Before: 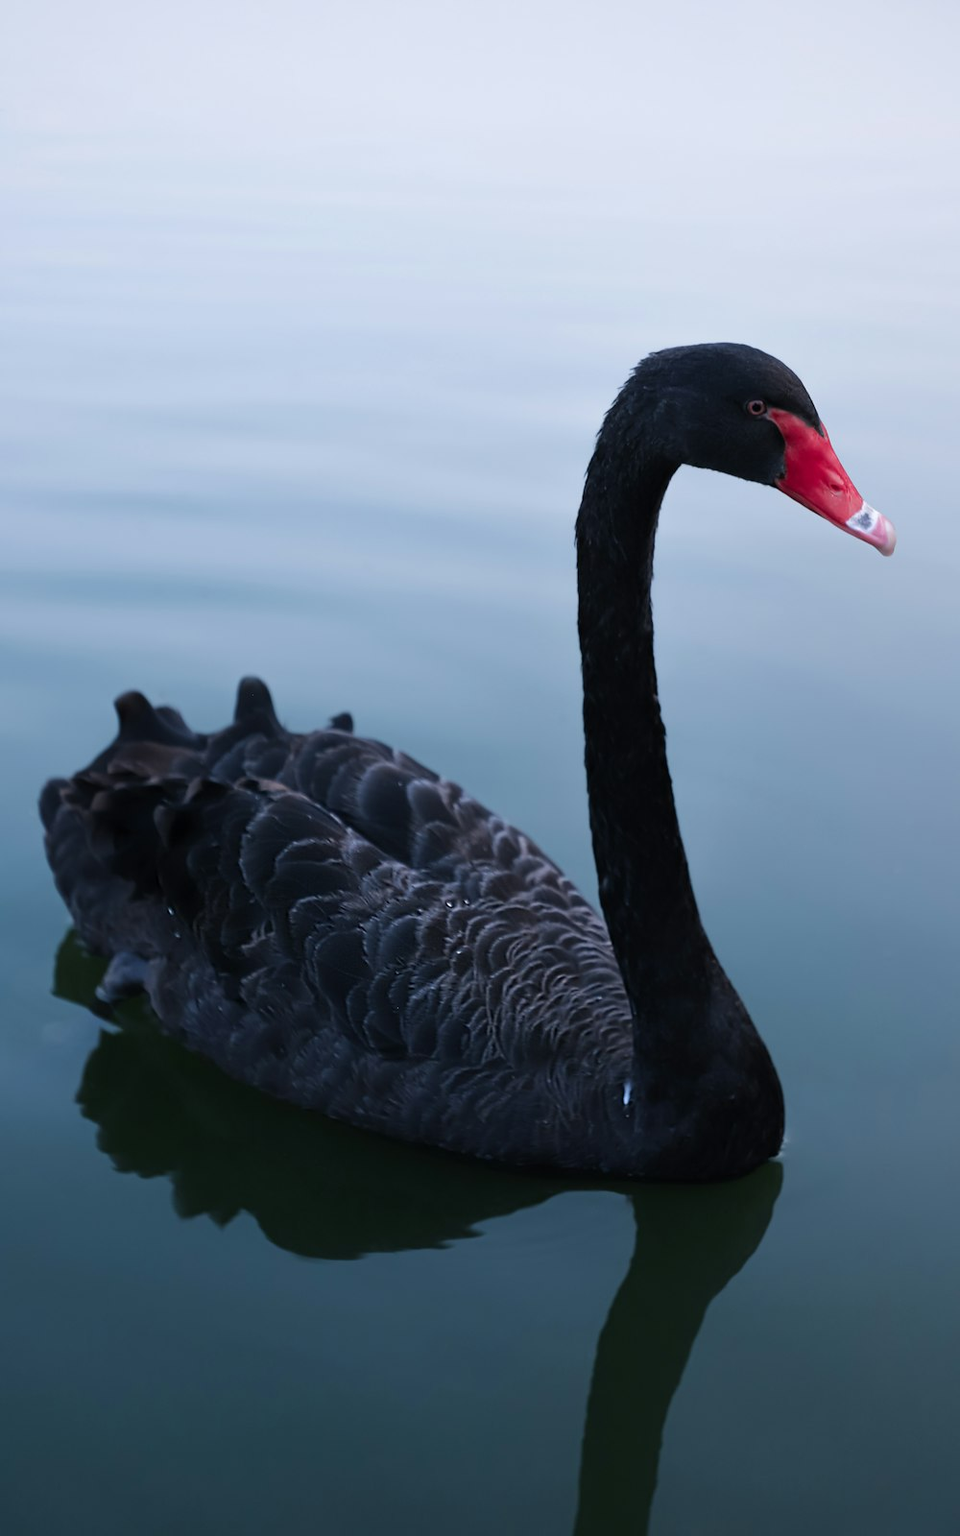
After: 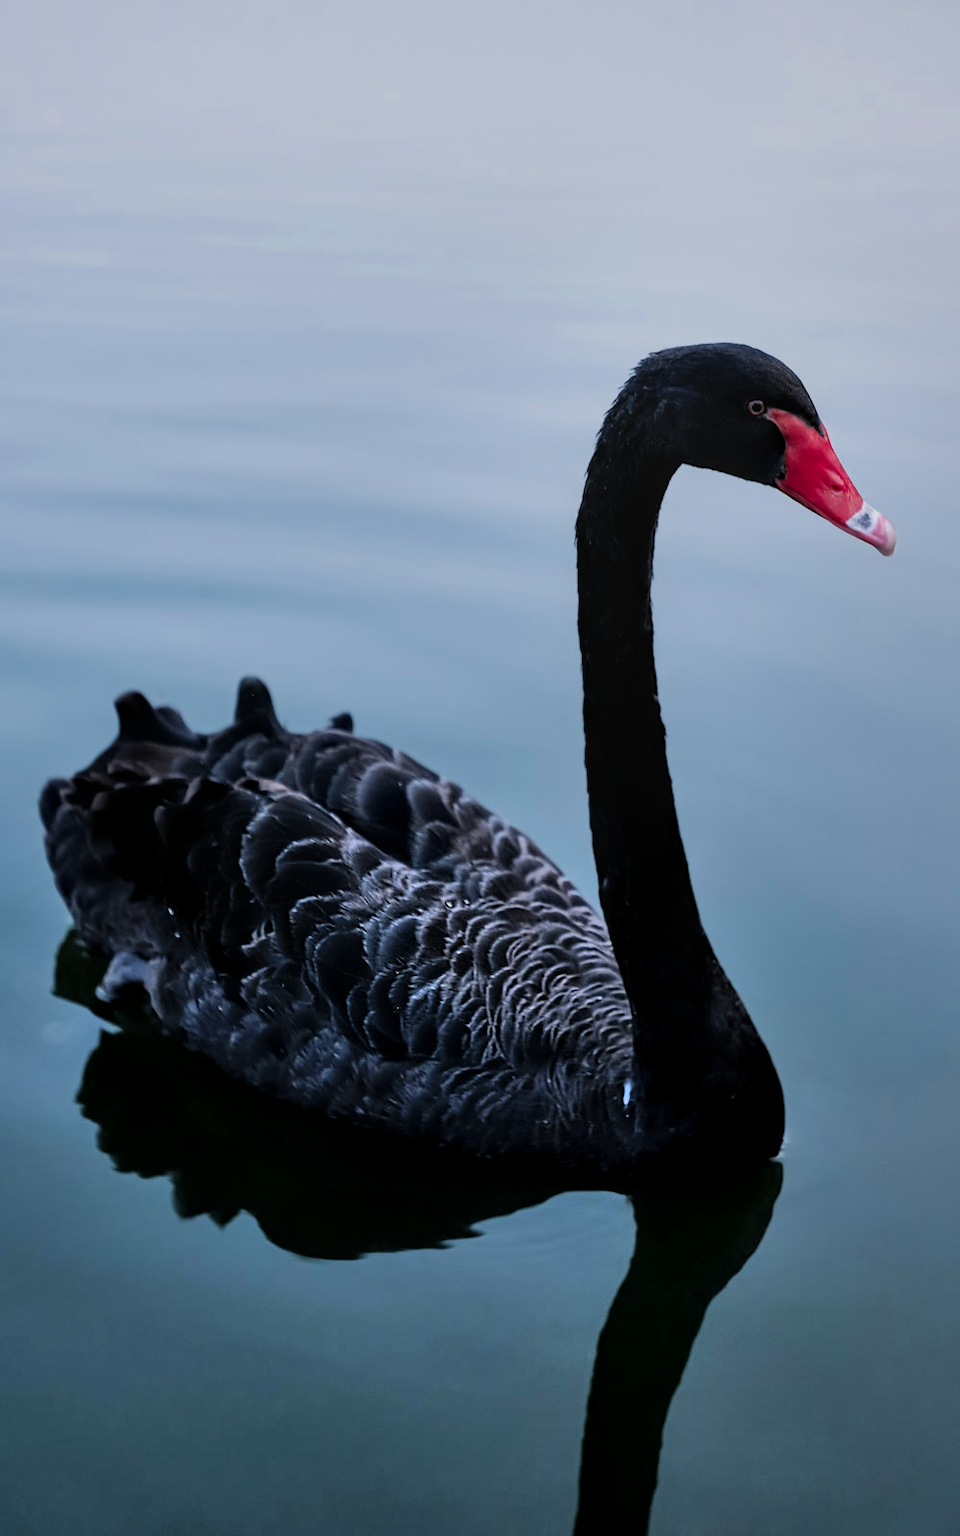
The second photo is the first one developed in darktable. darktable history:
local contrast: on, module defaults
exposure: exposure 0.131 EV, compensate highlight preservation false
shadows and highlights: shadows 53, soften with gaussian
filmic rgb: threshold 3 EV, hardness 4.17, latitude 50%, contrast 1.1, preserve chrominance max RGB, color science v6 (2022), contrast in shadows safe, contrast in highlights safe, enable highlight reconstruction true
